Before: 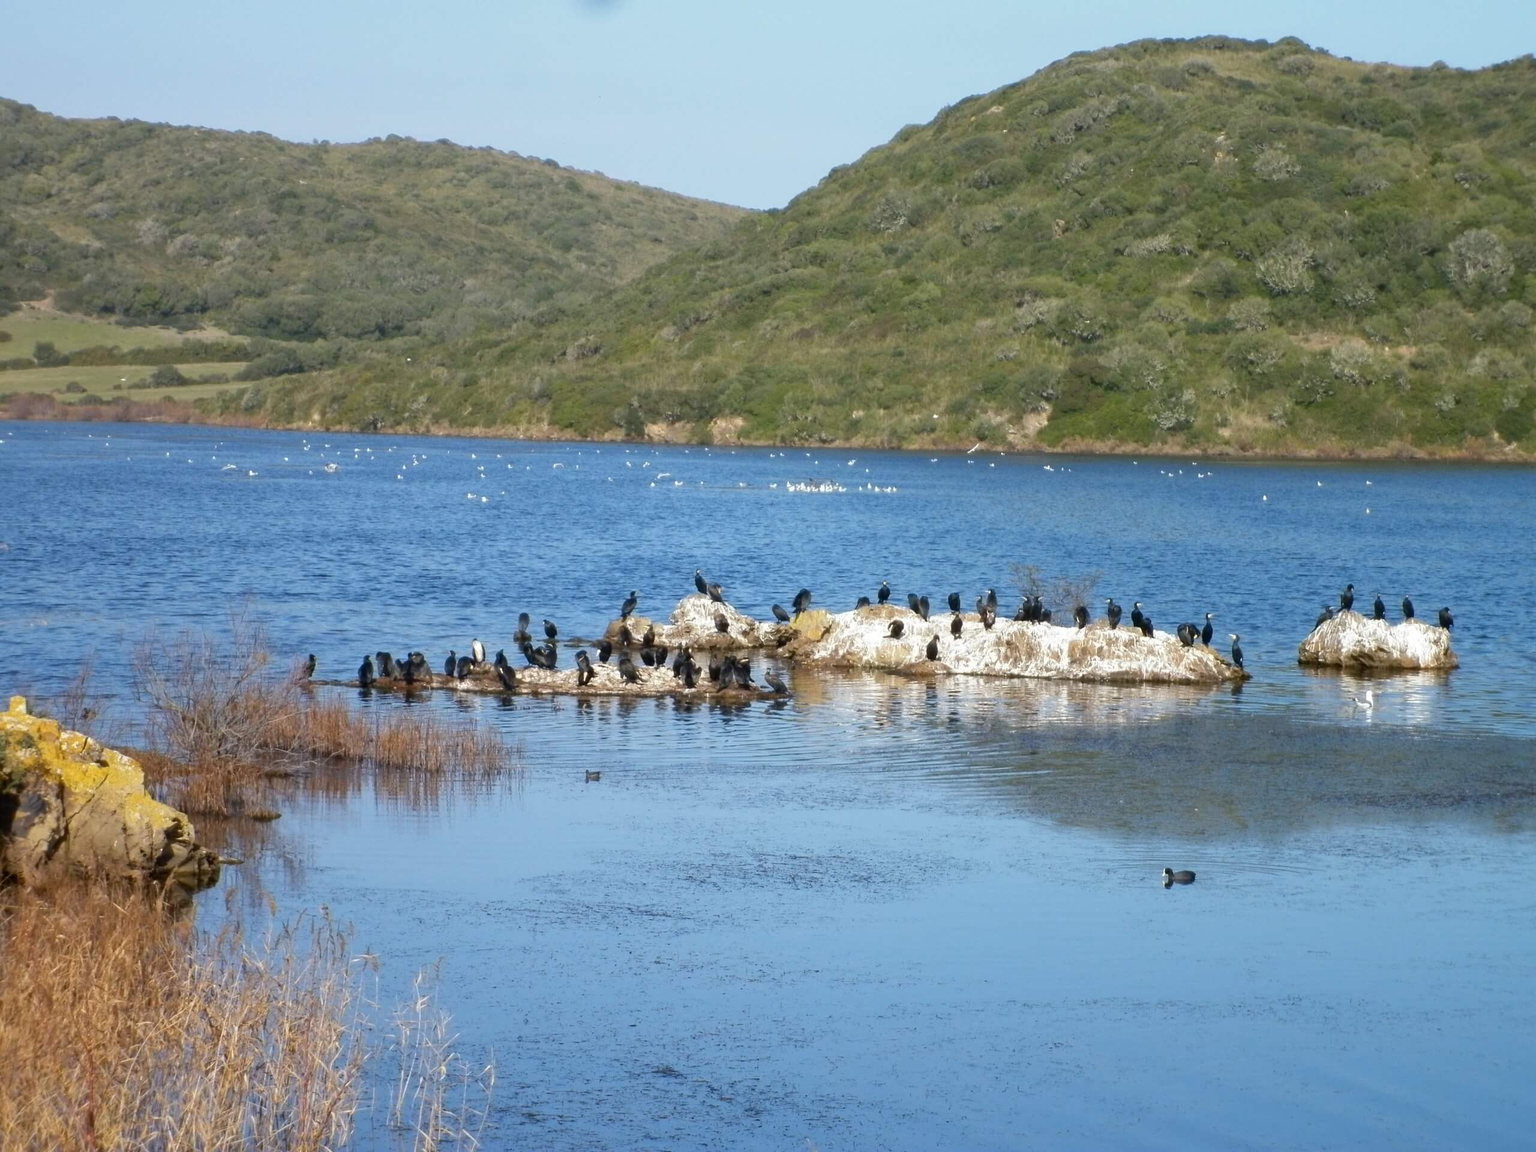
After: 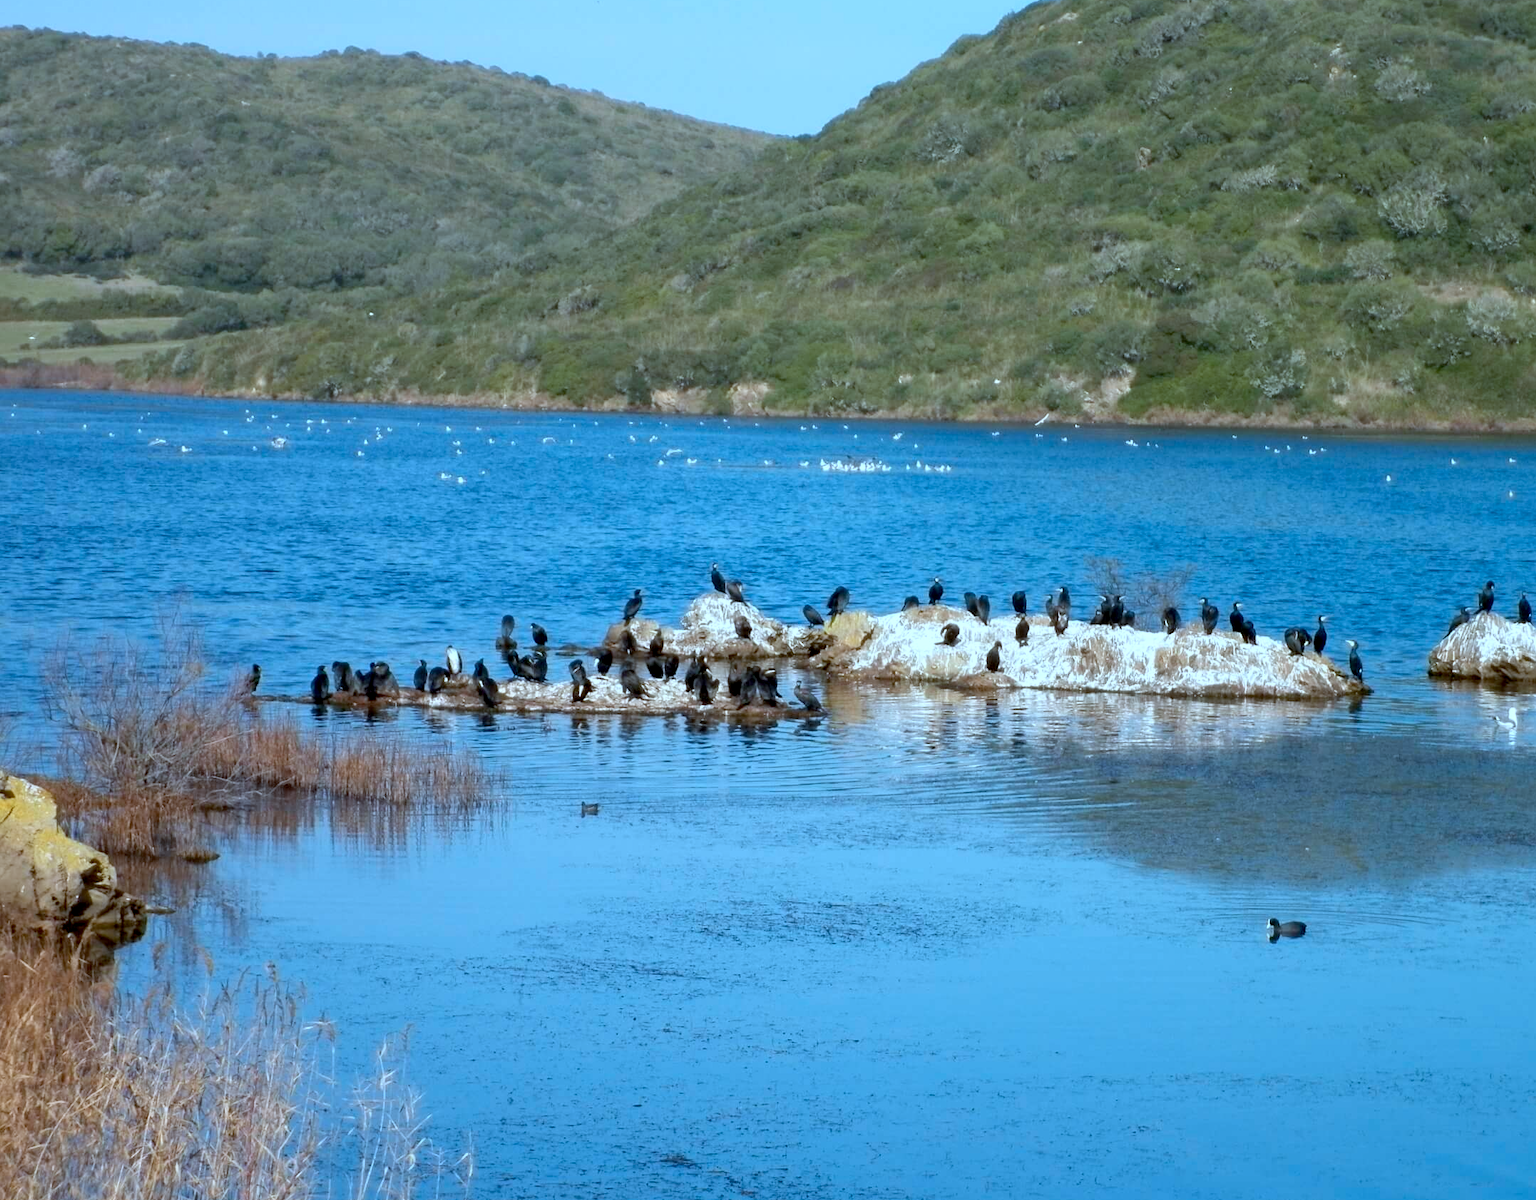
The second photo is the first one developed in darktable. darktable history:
crop: left 6.319%, top 8.318%, right 9.539%, bottom 3.995%
color correction: highlights a* -9.03, highlights b* -22.76
exposure: black level correction 0.01, compensate highlight preservation false
